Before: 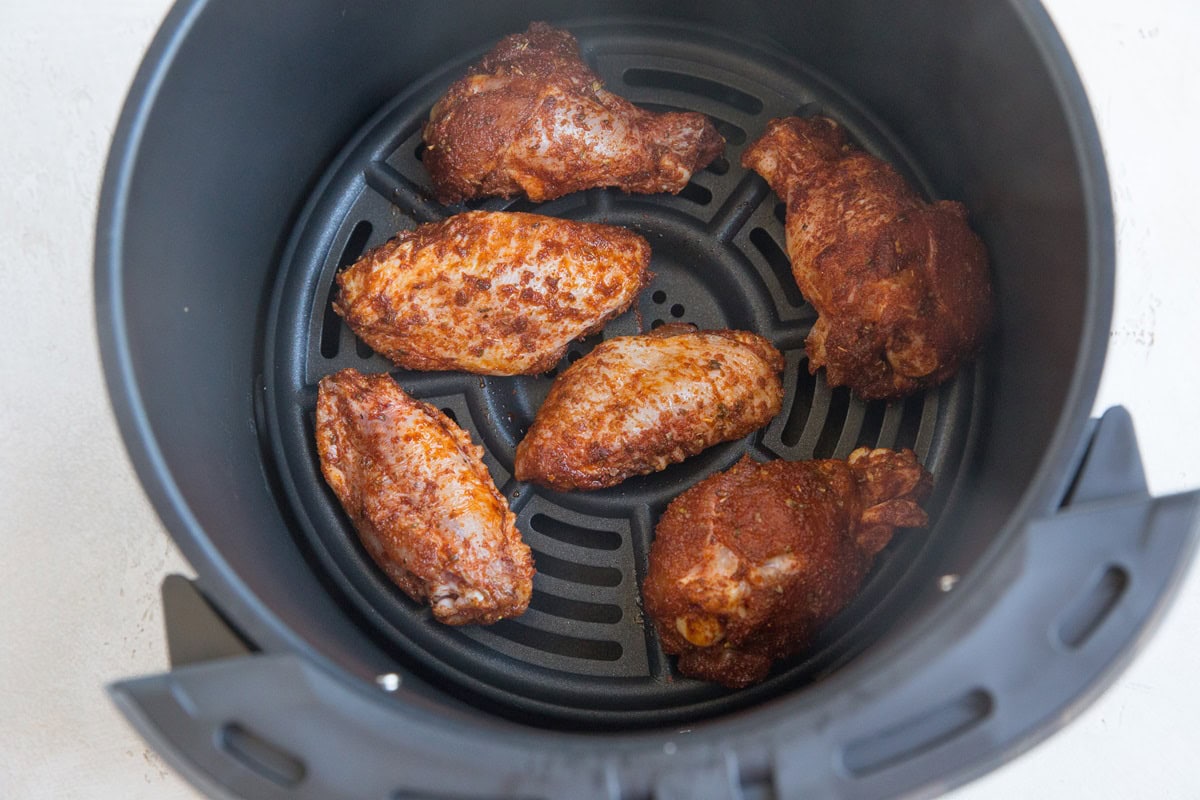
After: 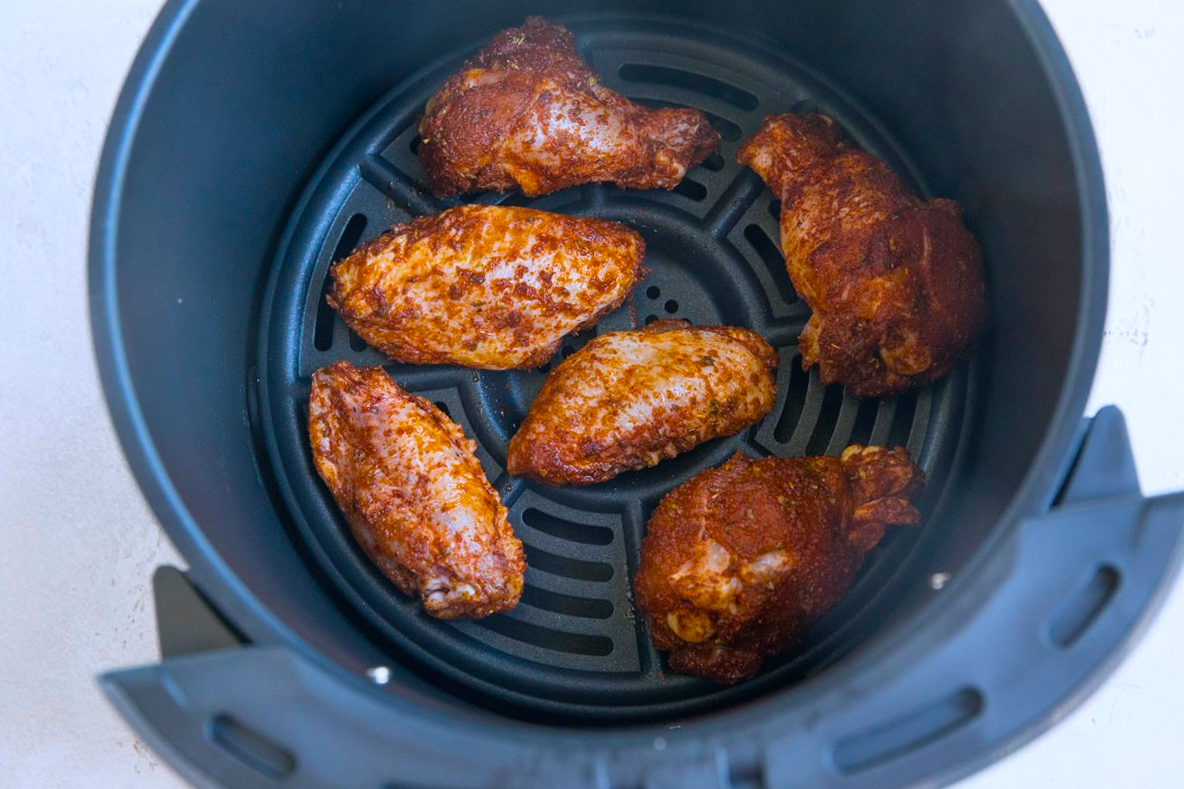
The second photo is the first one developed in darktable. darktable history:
color calibration: illuminant as shot in camera, x 0.358, y 0.373, temperature 4628.91 K
crop and rotate: angle -0.511°
tone equalizer: -8 EV -0.544 EV
color balance rgb: power › luminance -7.79%, power › chroma 1.126%, power › hue 216.4°, linear chroma grading › global chroma 15.533%, perceptual saturation grading › global saturation 30.261%
